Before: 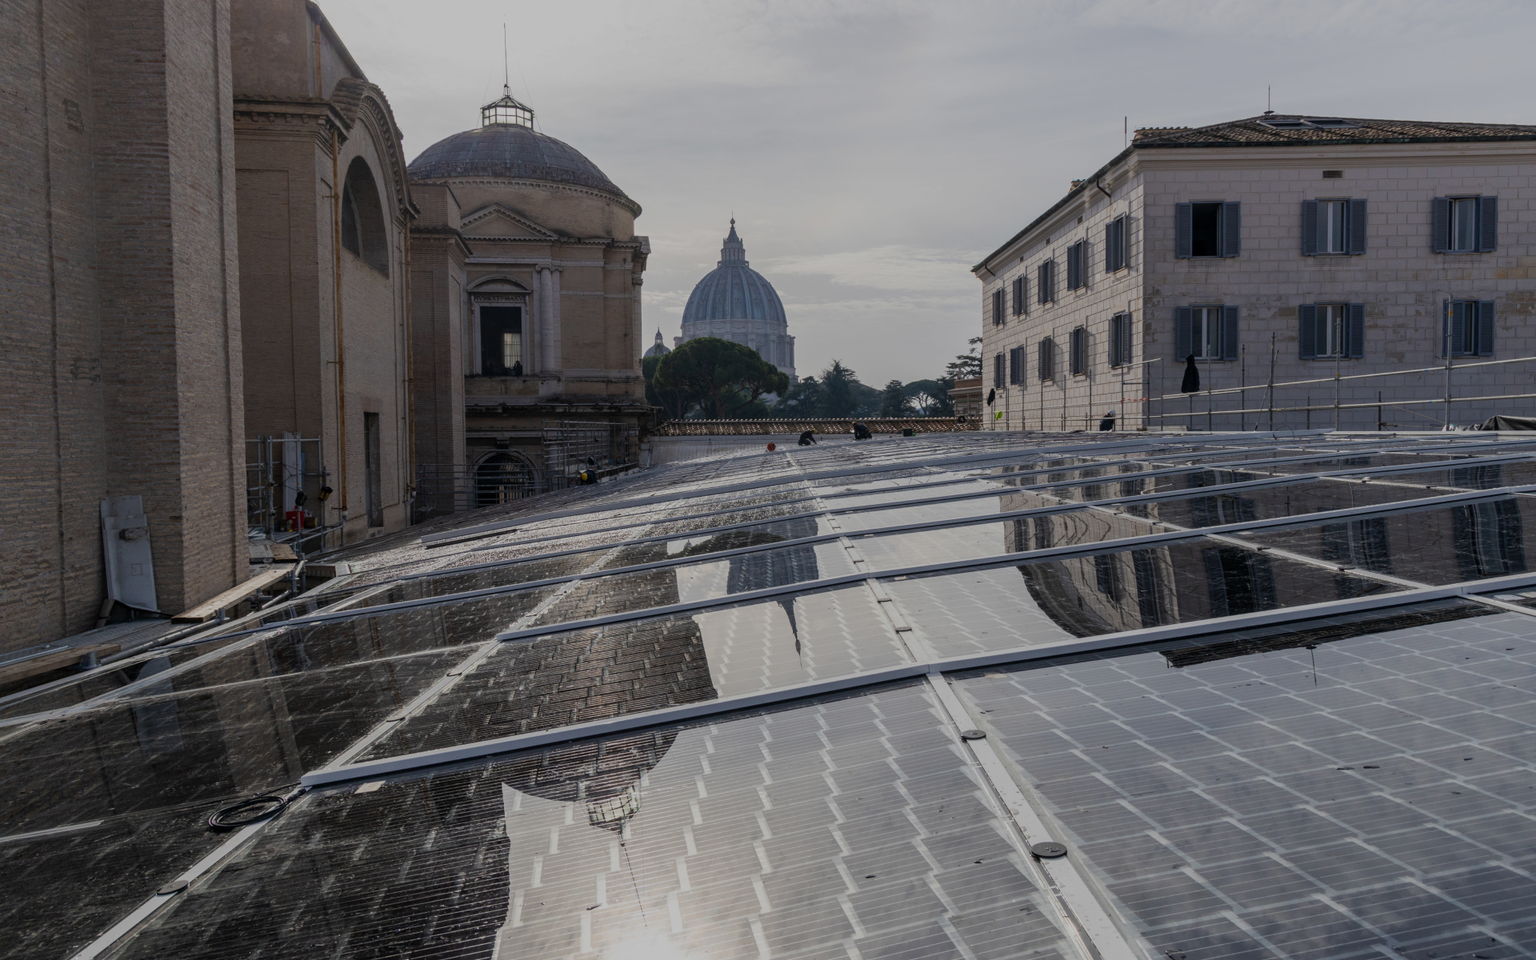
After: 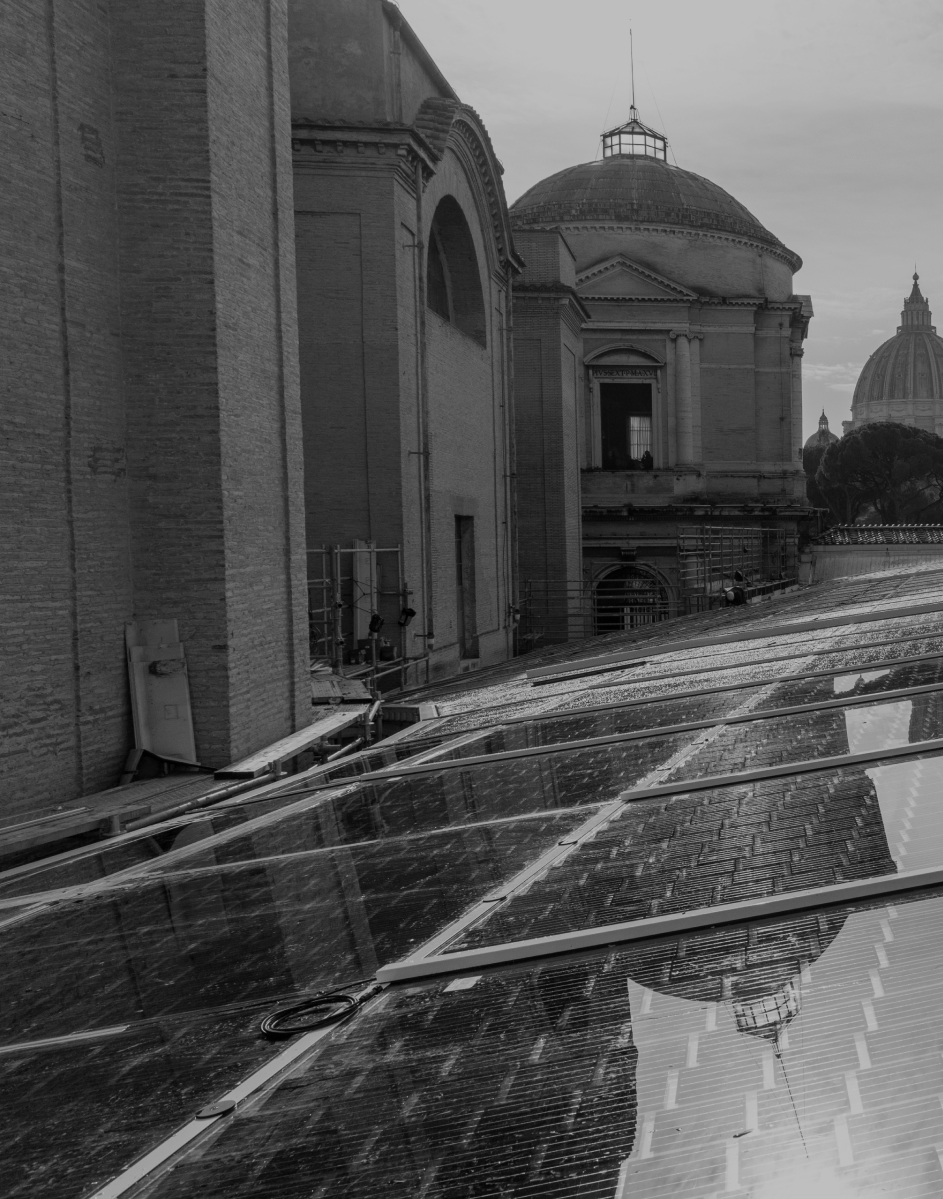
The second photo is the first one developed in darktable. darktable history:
crop and rotate: left 0%, top 0%, right 50.845%
monochrome: a 16.01, b -2.65, highlights 0.52
